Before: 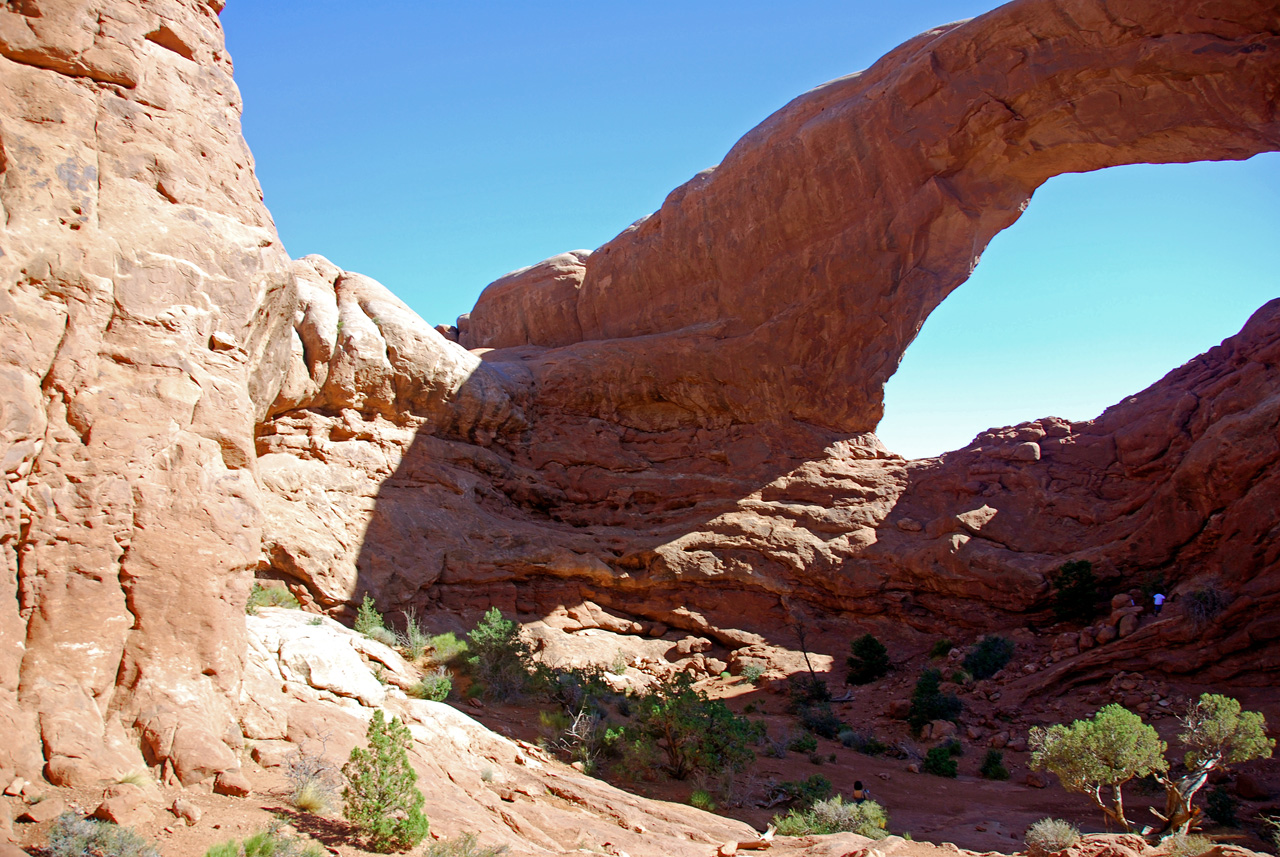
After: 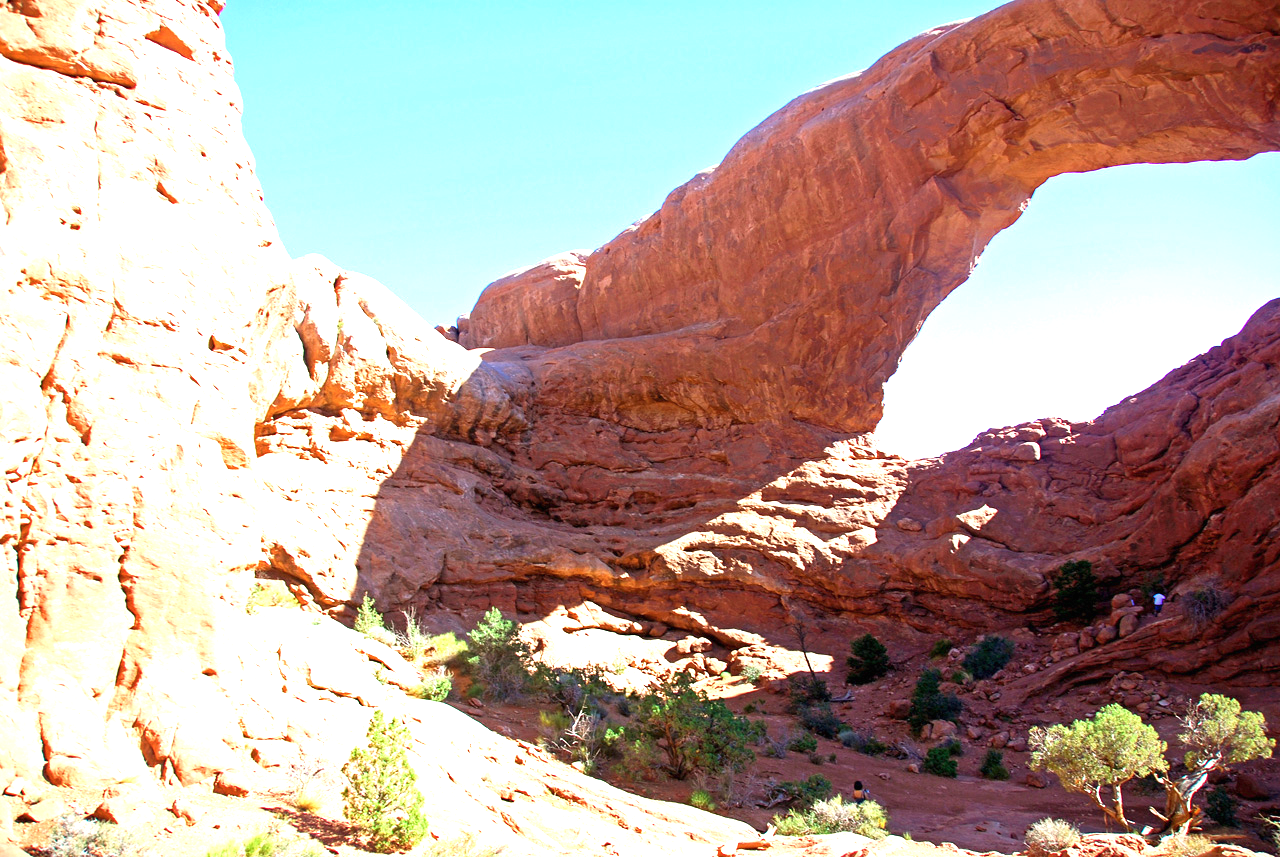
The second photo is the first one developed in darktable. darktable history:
exposure: black level correction 0, exposure 0.7 EV, compensate exposure bias true, compensate highlight preservation false
color balance rgb: highlights gain › luminance 14.741%, perceptual saturation grading › global saturation 0.002%, global vibrance 9.19%
